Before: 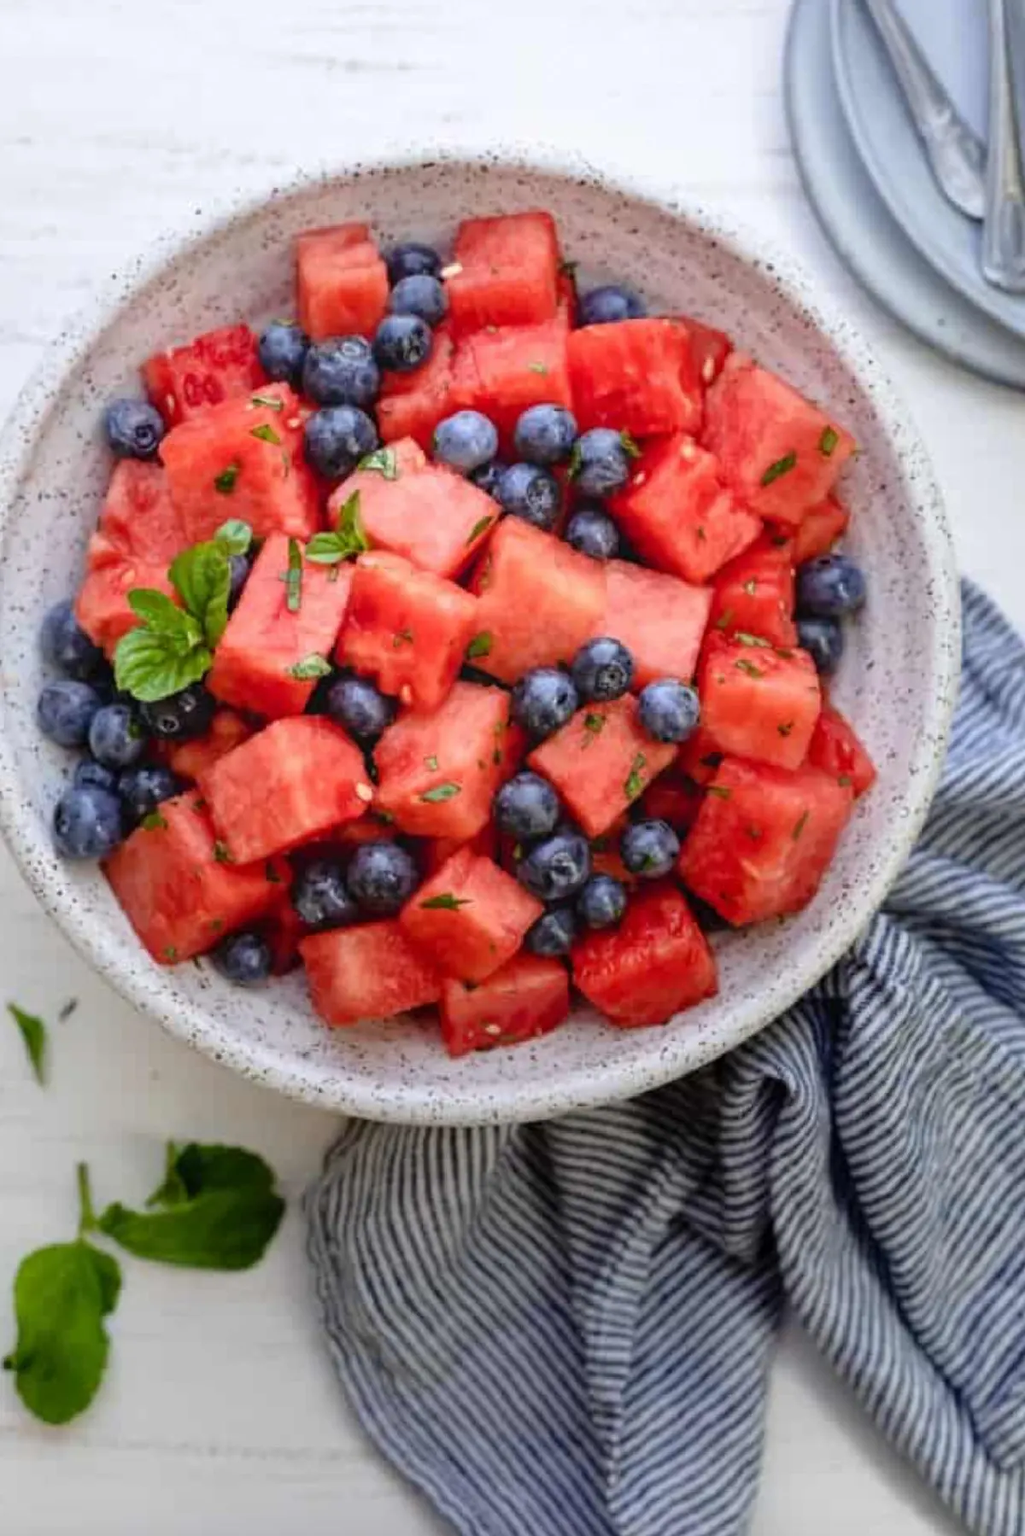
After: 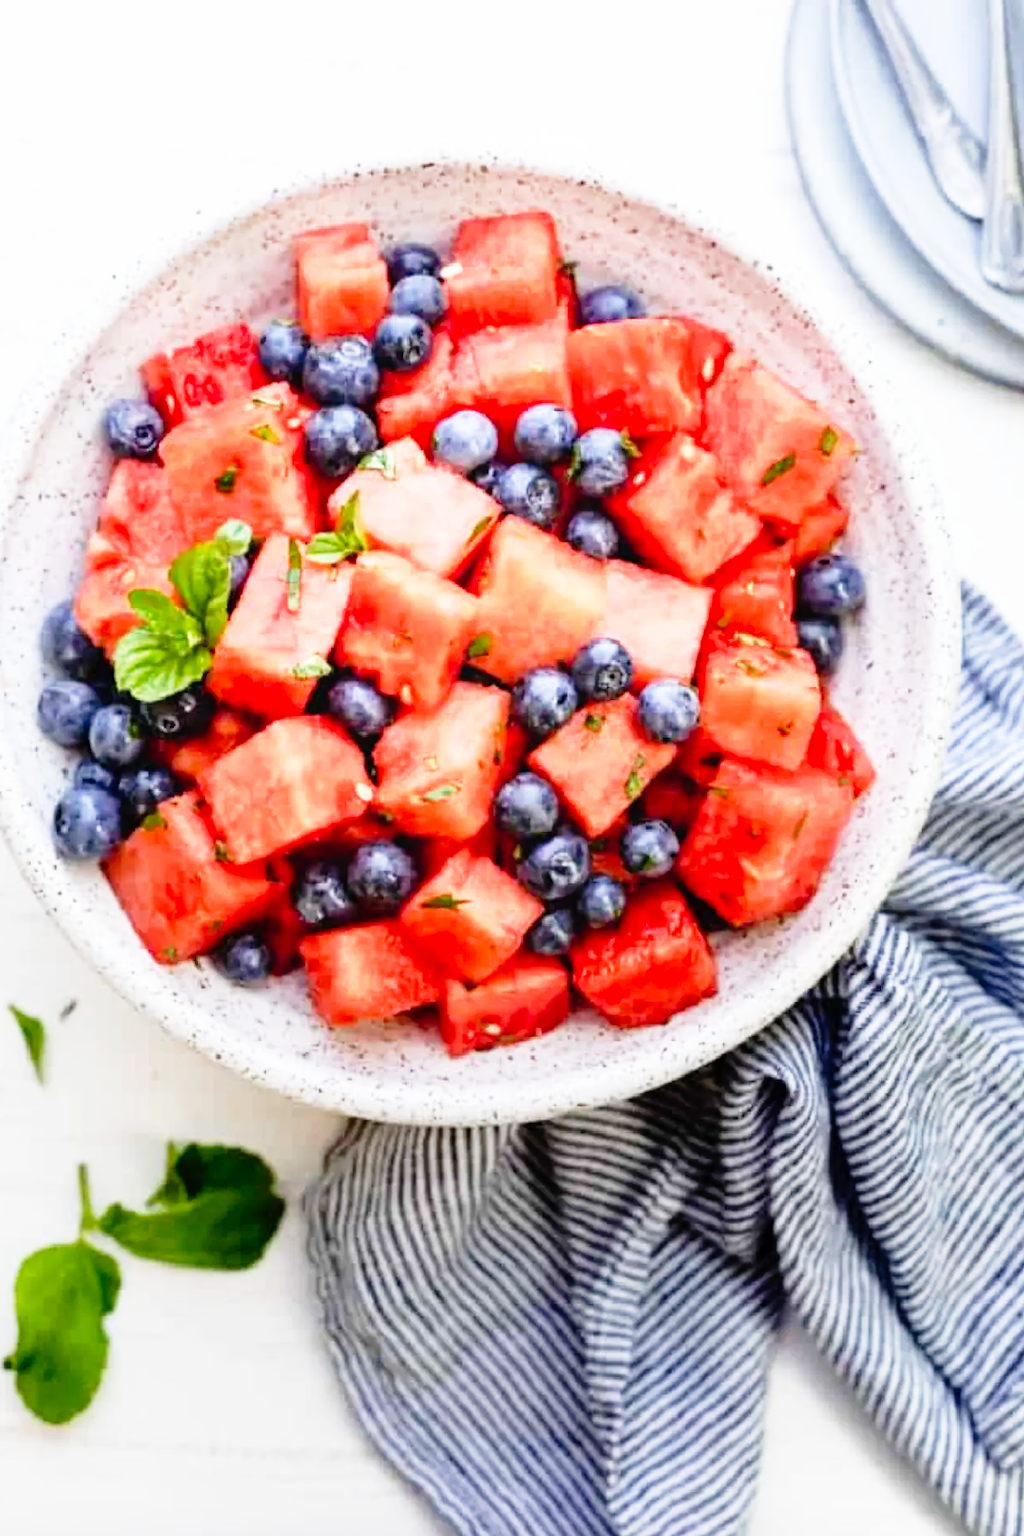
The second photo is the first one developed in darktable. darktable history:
rotate and perspective: automatic cropping off
base curve: curves: ch0 [(0, 0) (0.012, 0.01) (0.073, 0.168) (0.31, 0.711) (0.645, 0.957) (1, 1)], preserve colors none
